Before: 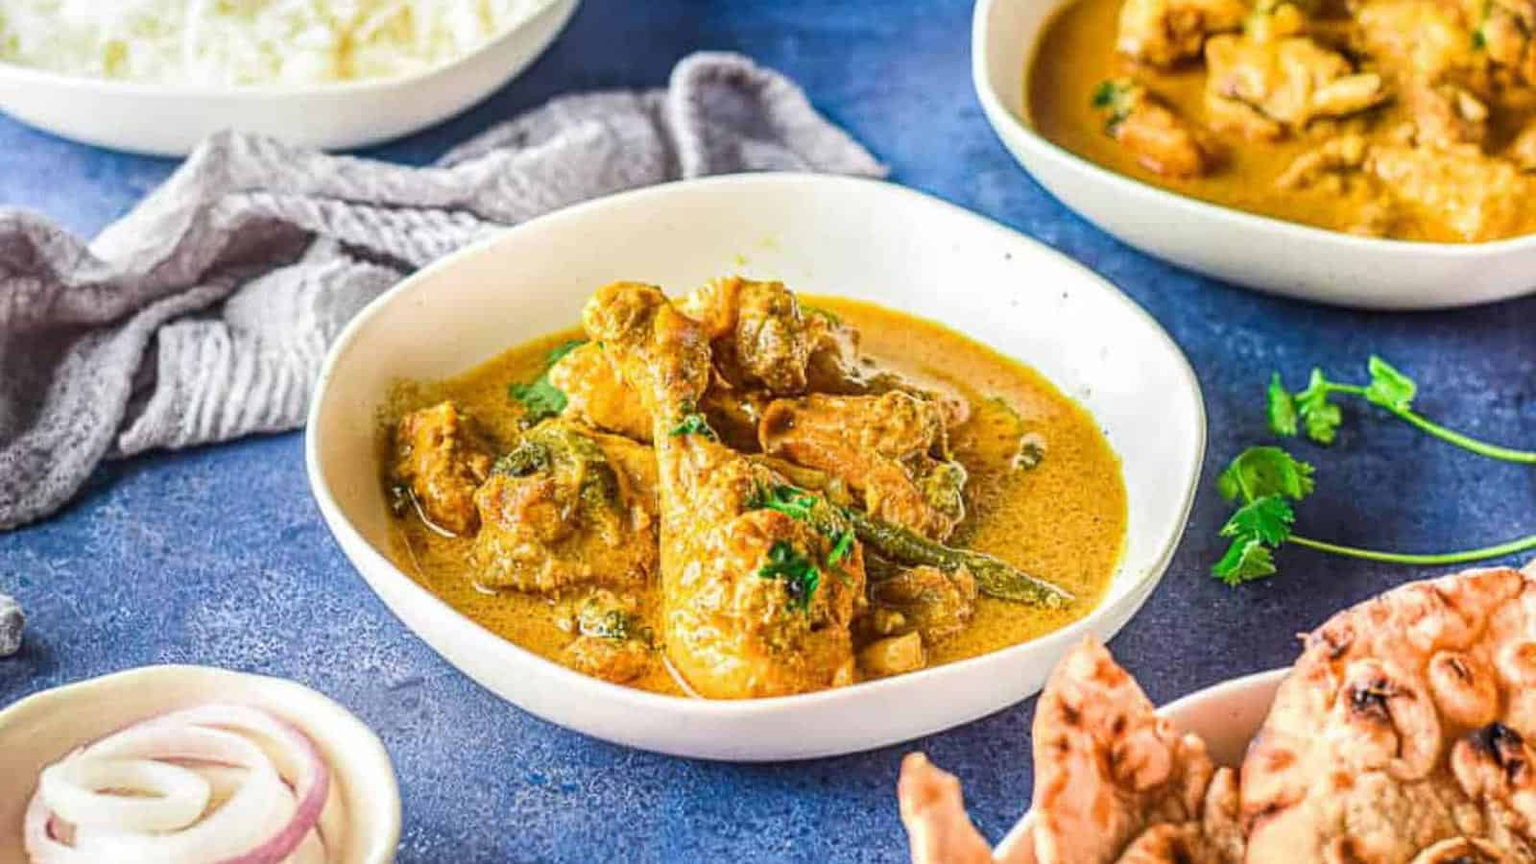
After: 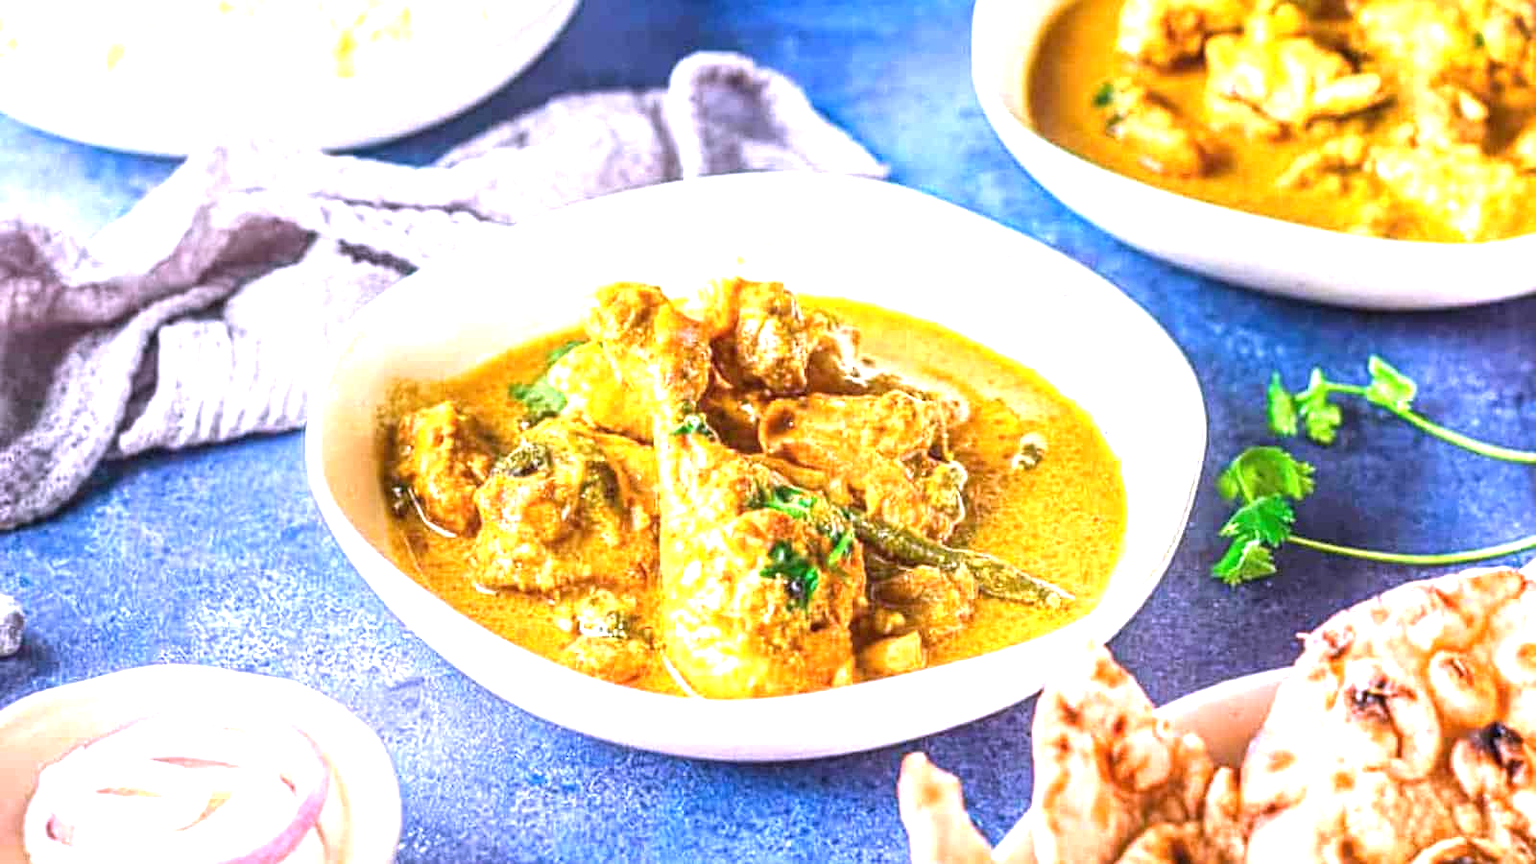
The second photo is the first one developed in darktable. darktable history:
exposure: black level correction 0, exposure 1.1 EV, compensate exposure bias true, compensate highlight preservation false
white balance: red 1.042, blue 1.17
